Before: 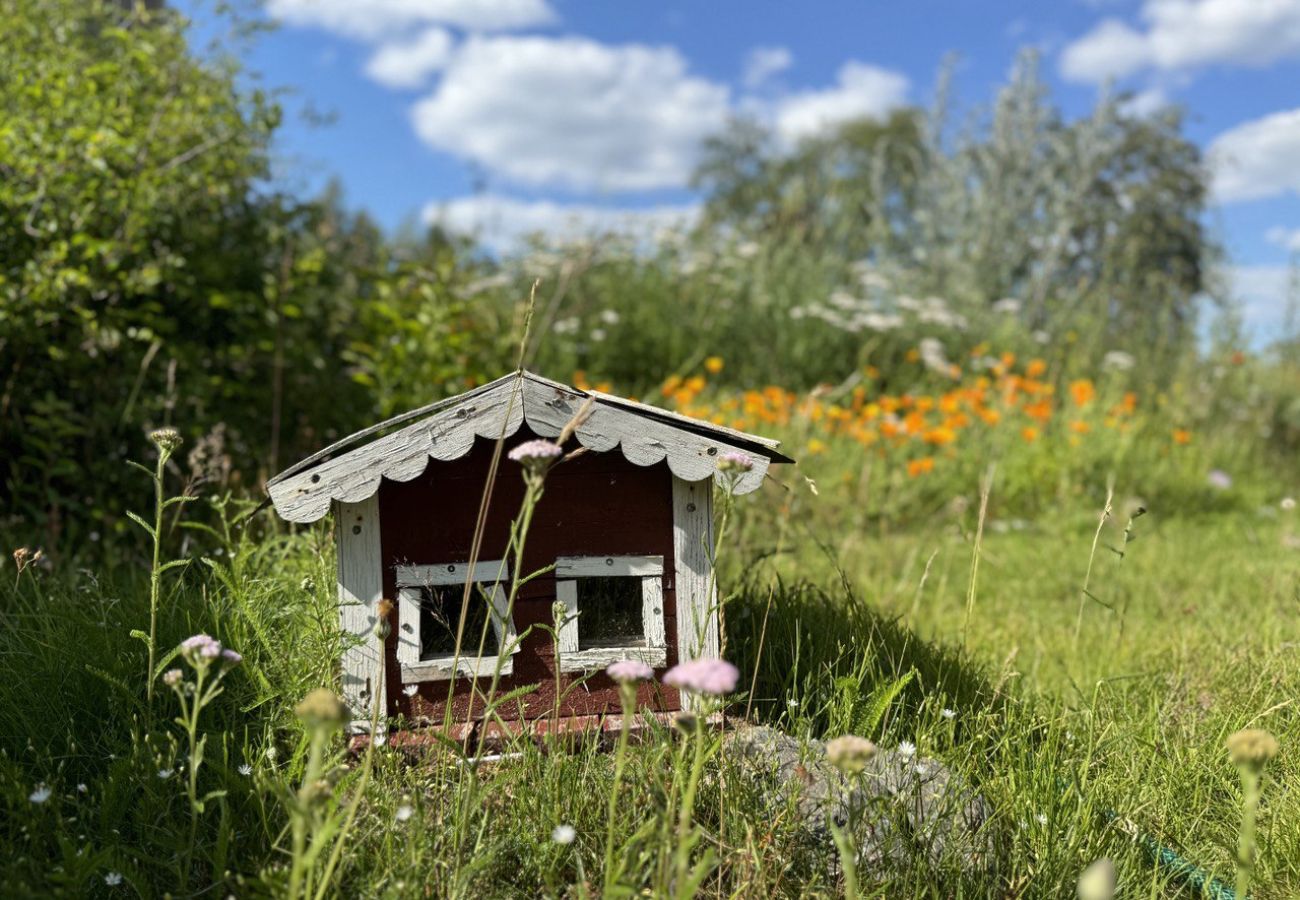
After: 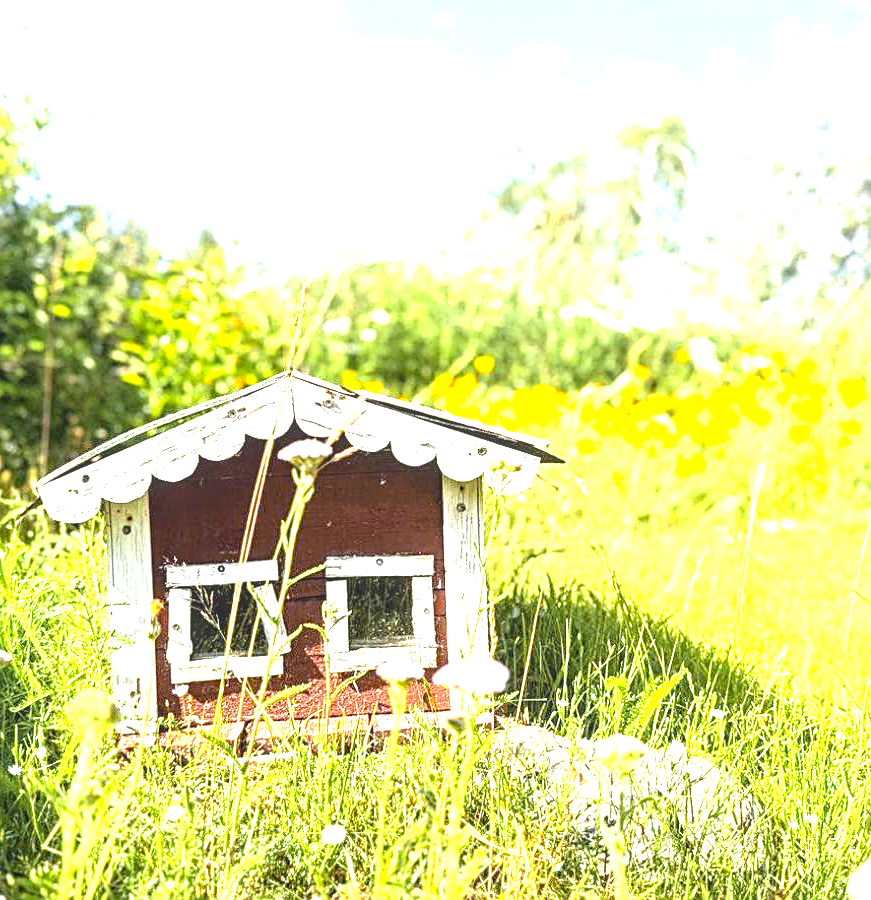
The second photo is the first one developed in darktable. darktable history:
sharpen: on, module defaults
contrast brightness saturation: contrast -0.097, saturation -0.087
crop and rotate: left 17.706%, right 15.223%
color zones: curves: ch0 [(0.224, 0.526) (0.75, 0.5)]; ch1 [(0.055, 0.526) (0.224, 0.761) (0.377, 0.526) (0.75, 0.5)]
local contrast: on, module defaults
tone equalizer: -8 EV -0.784 EV, -7 EV -0.682 EV, -6 EV -0.593 EV, -5 EV -0.383 EV, -3 EV 0.388 EV, -2 EV 0.6 EV, -1 EV 0.7 EV, +0 EV 0.75 EV
exposure: black level correction 0, exposure 2.173 EV, compensate highlight preservation false
